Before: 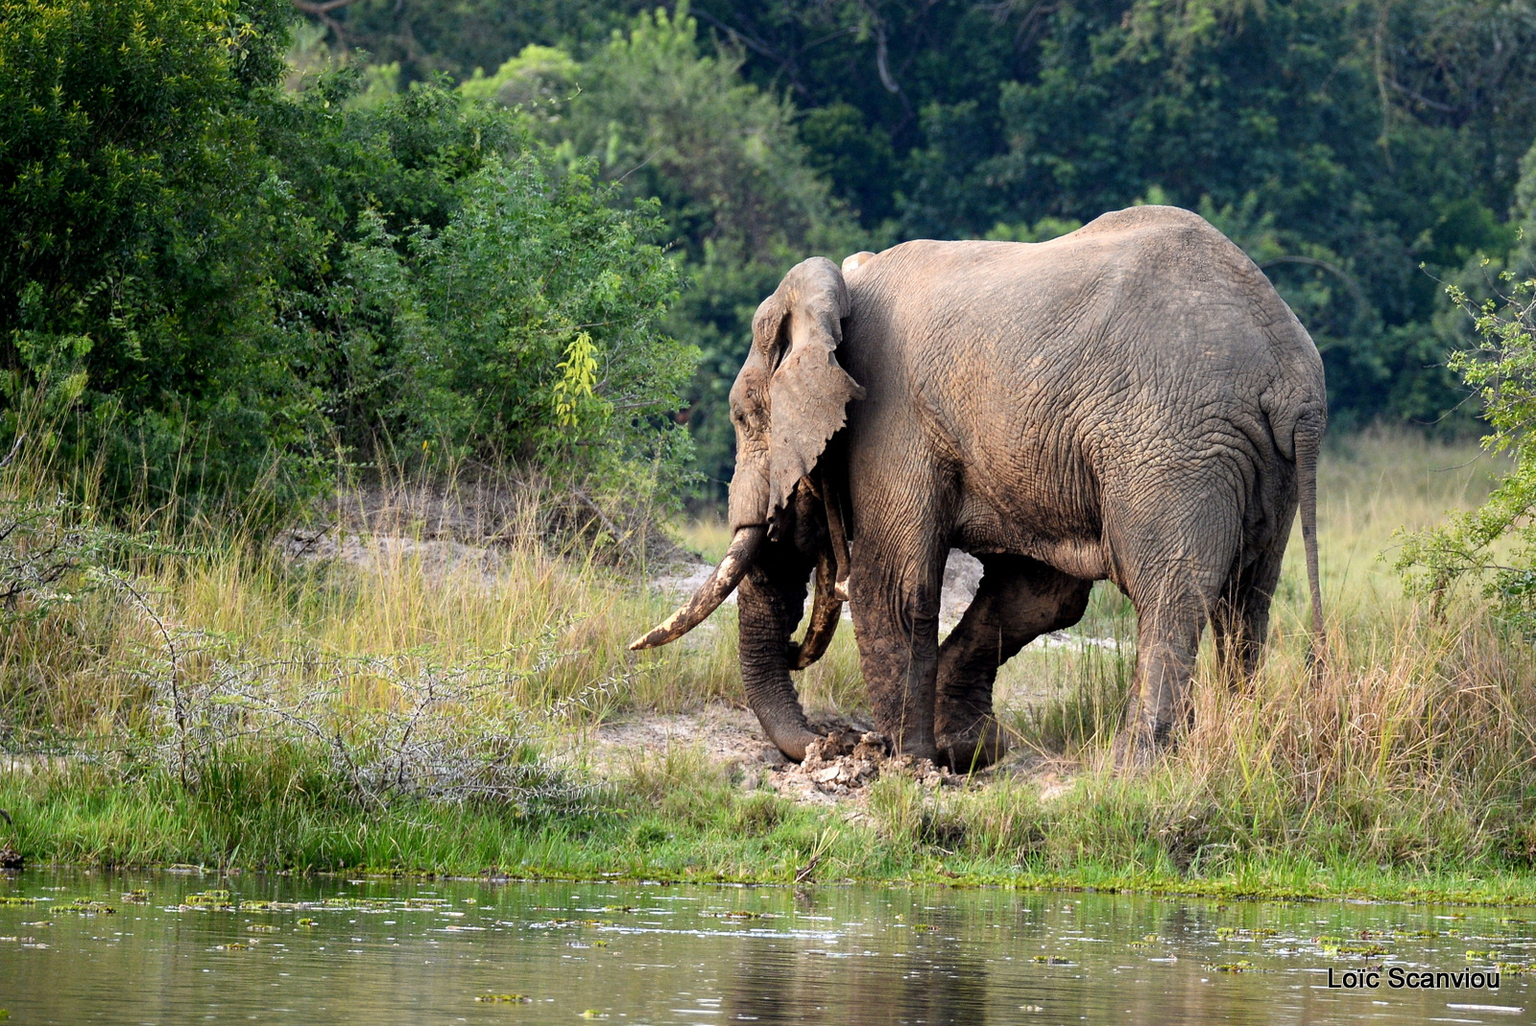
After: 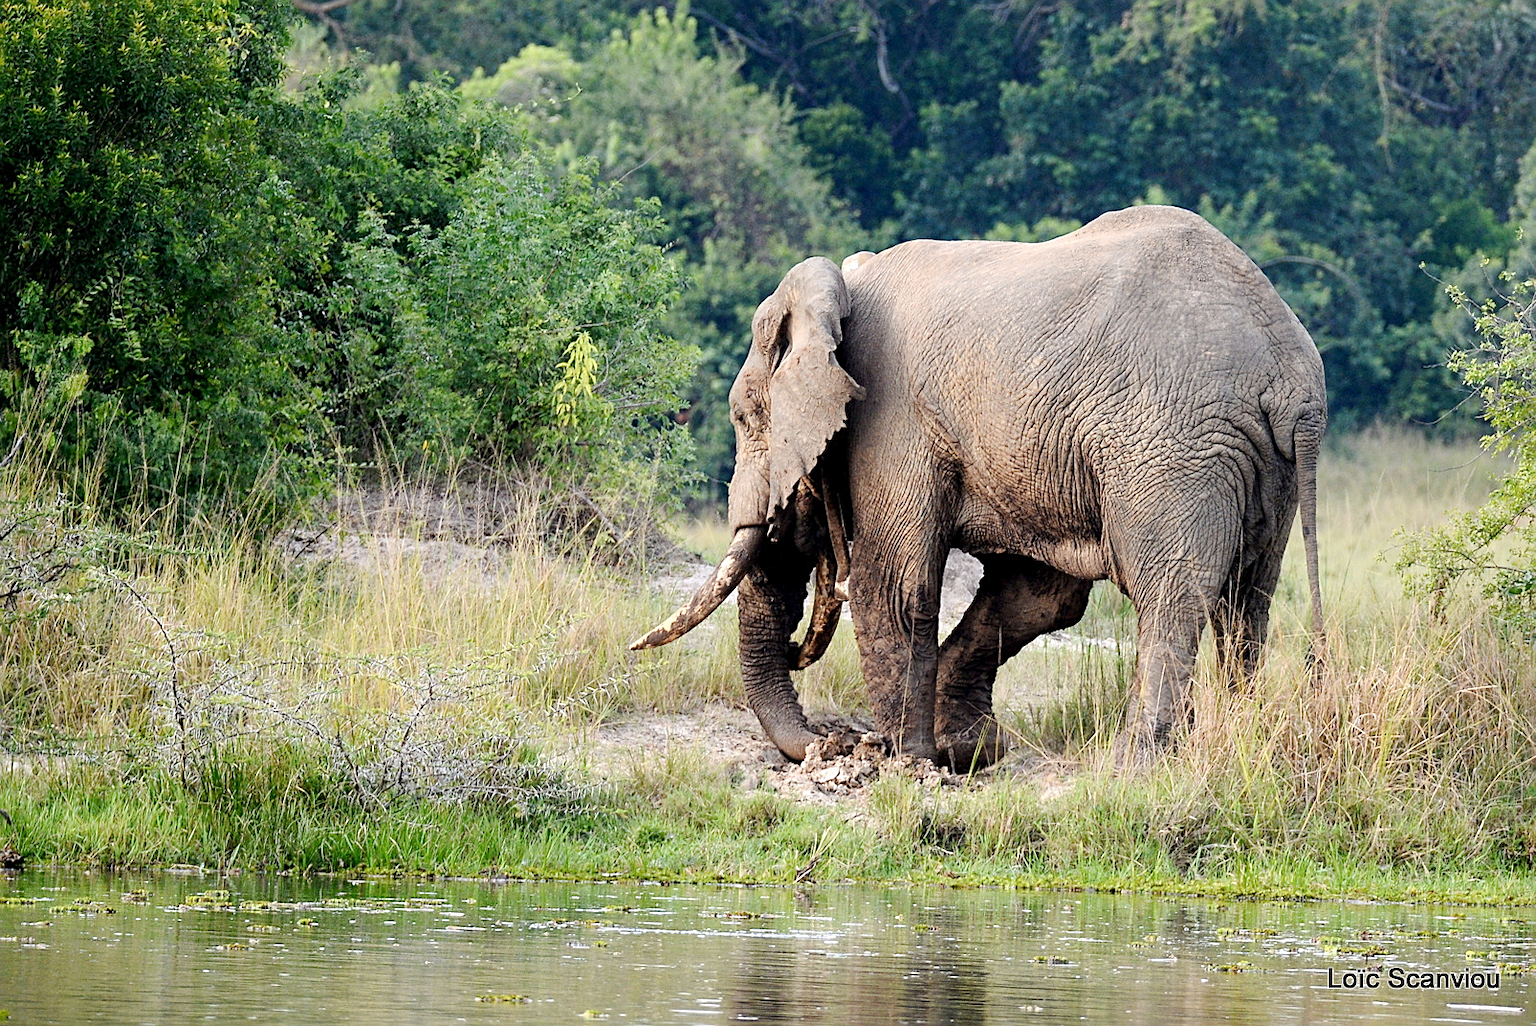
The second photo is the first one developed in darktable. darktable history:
base curve: curves: ch0 [(0, 0) (0.158, 0.273) (0.879, 0.895) (1, 1)], preserve colors none
sharpen: on, module defaults
